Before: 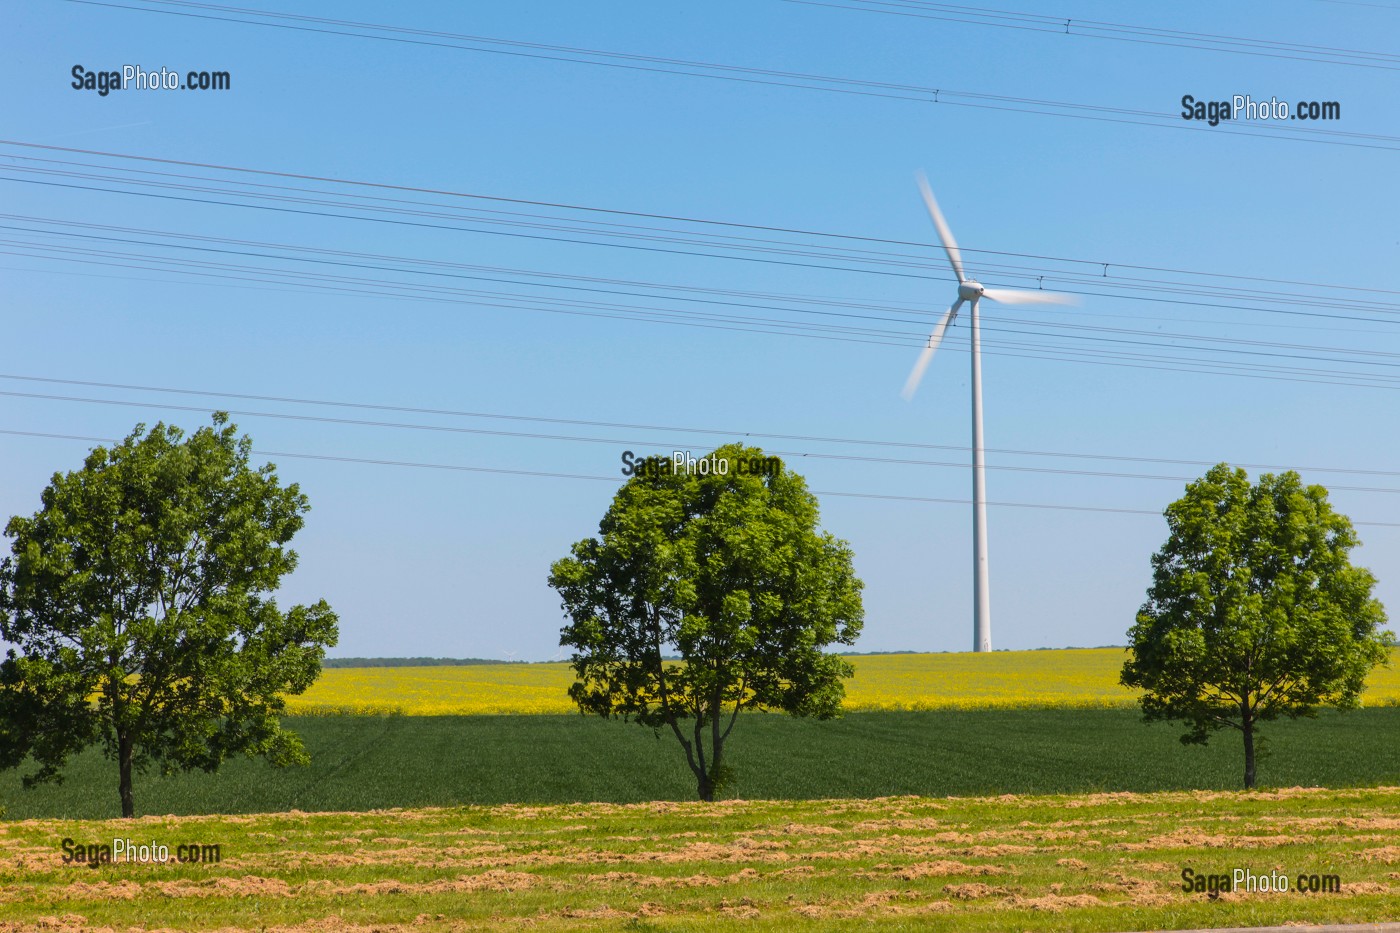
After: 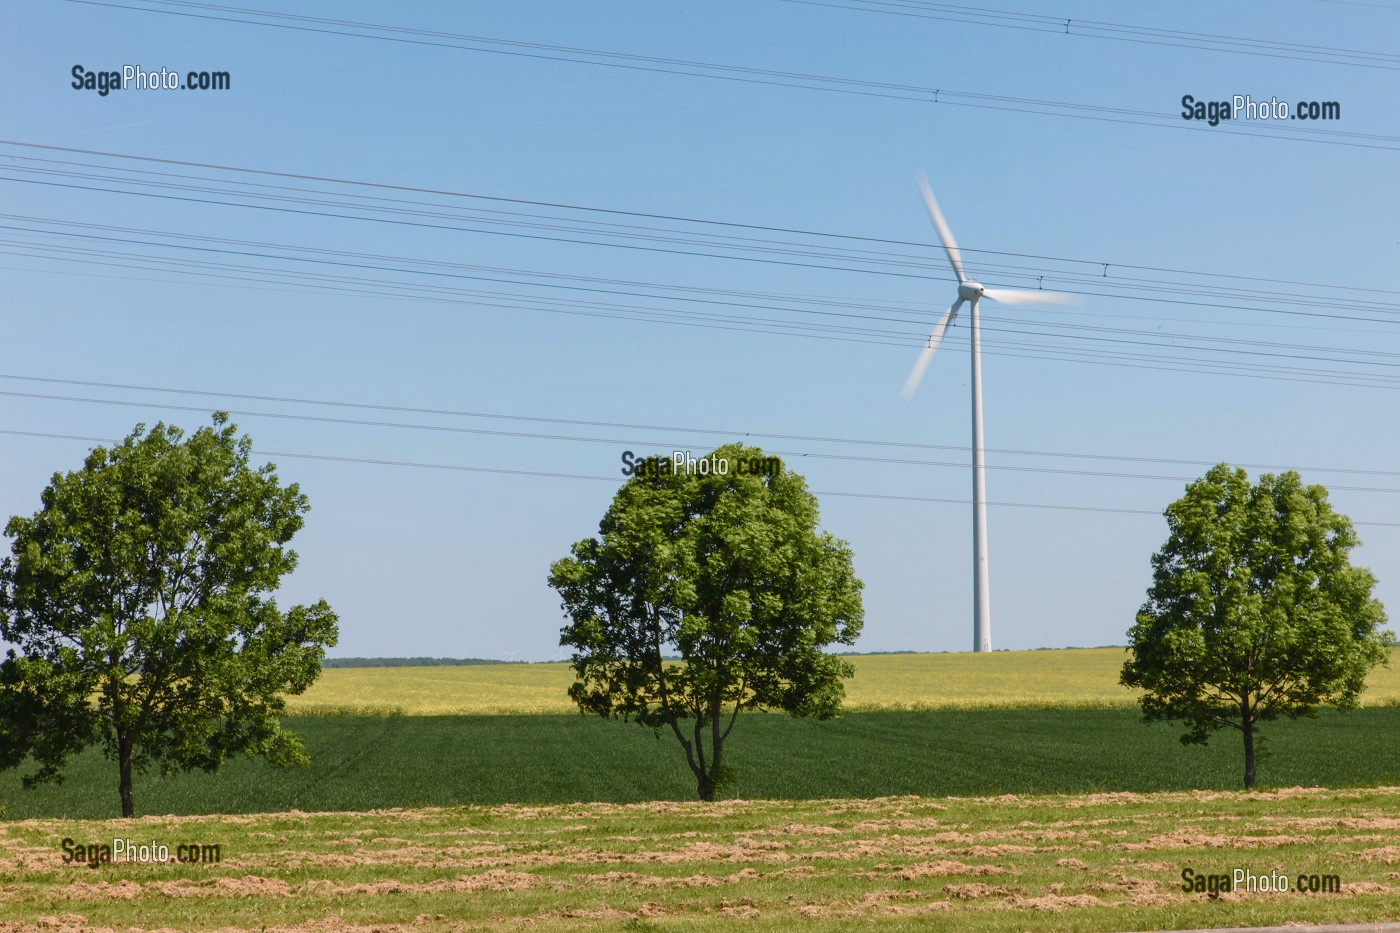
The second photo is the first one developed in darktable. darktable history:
color balance rgb: perceptual saturation grading › global saturation -11.008%, perceptual saturation grading › highlights -25.999%, perceptual saturation grading › shadows 21.752%
